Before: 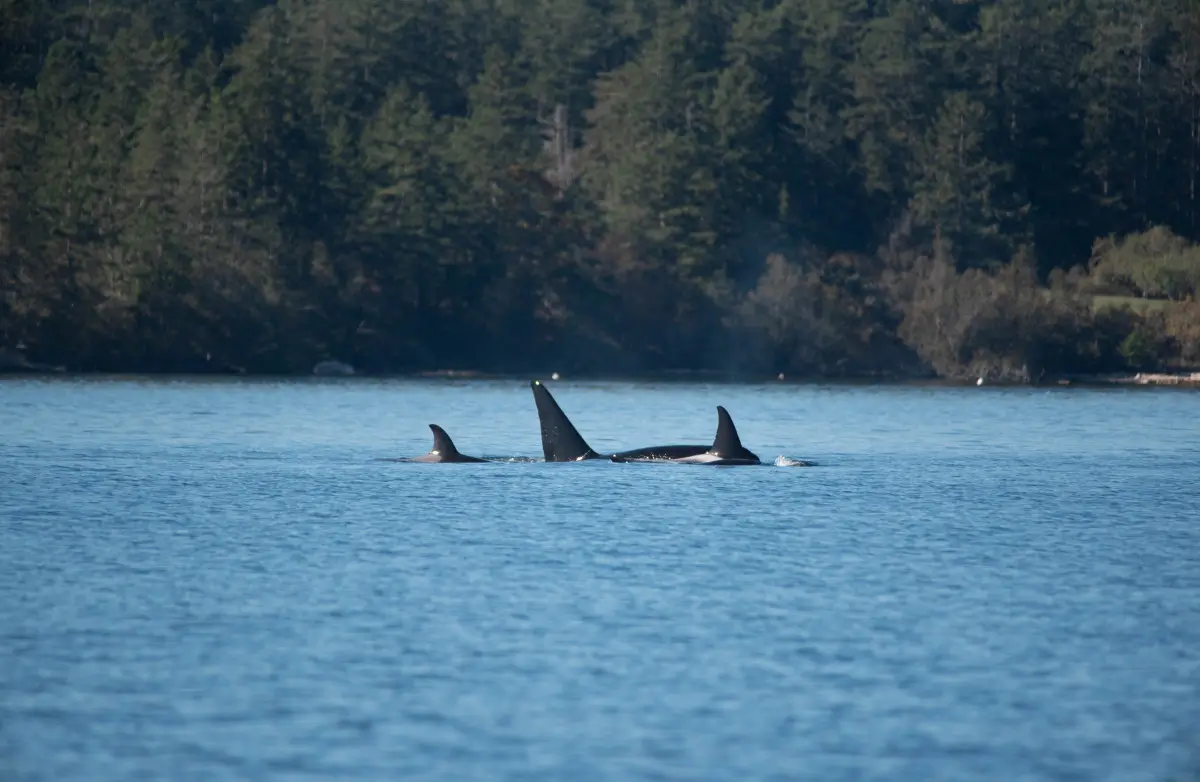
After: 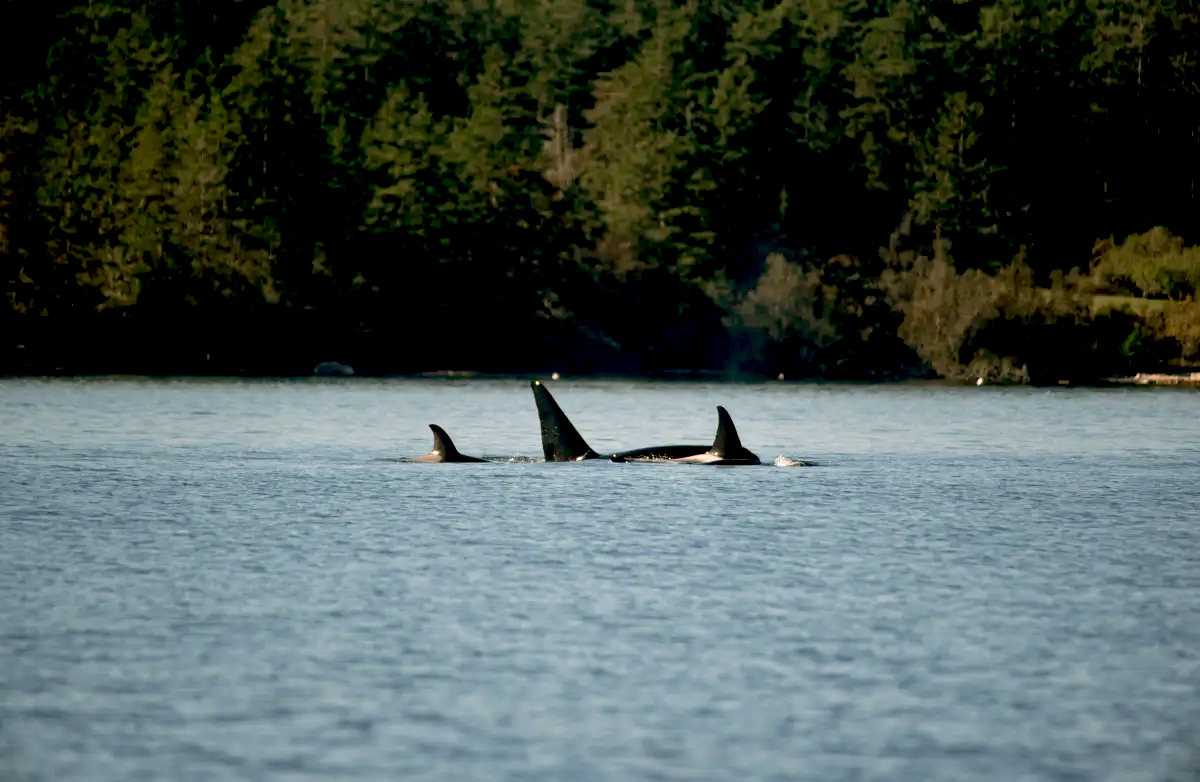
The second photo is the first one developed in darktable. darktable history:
color correction: highlights a* 8.98, highlights b* 15.09, shadows a* -0.49, shadows b* 26.52
exposure: black level correction 0.031, exposure 0.304 EV, compensate highlight preservation false
